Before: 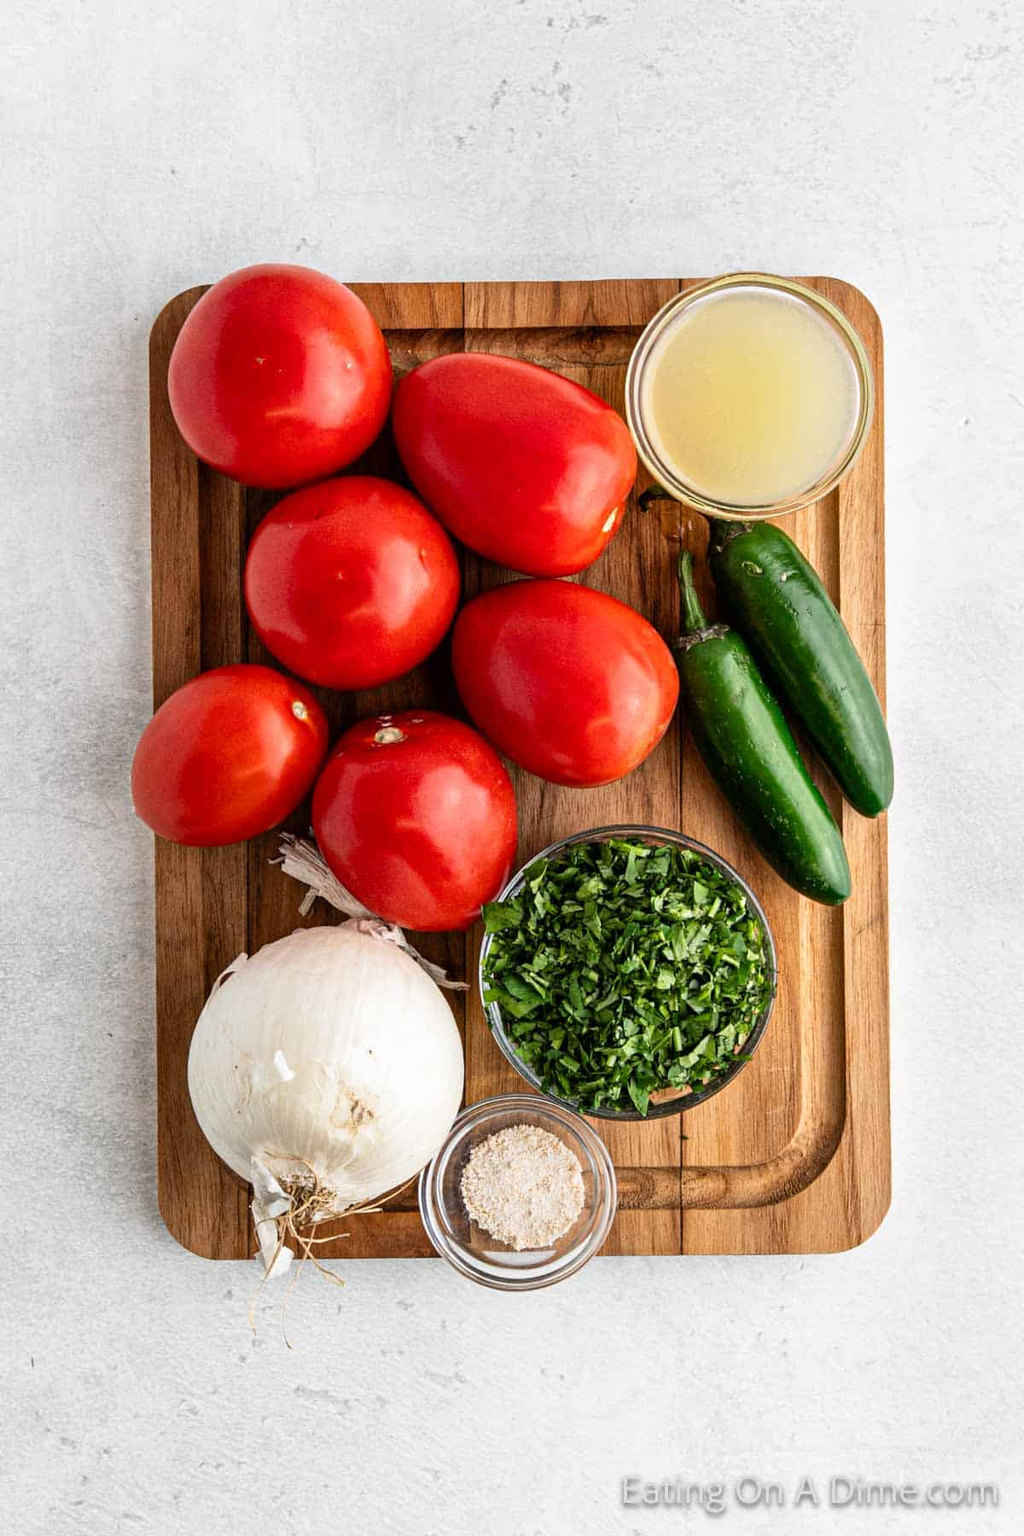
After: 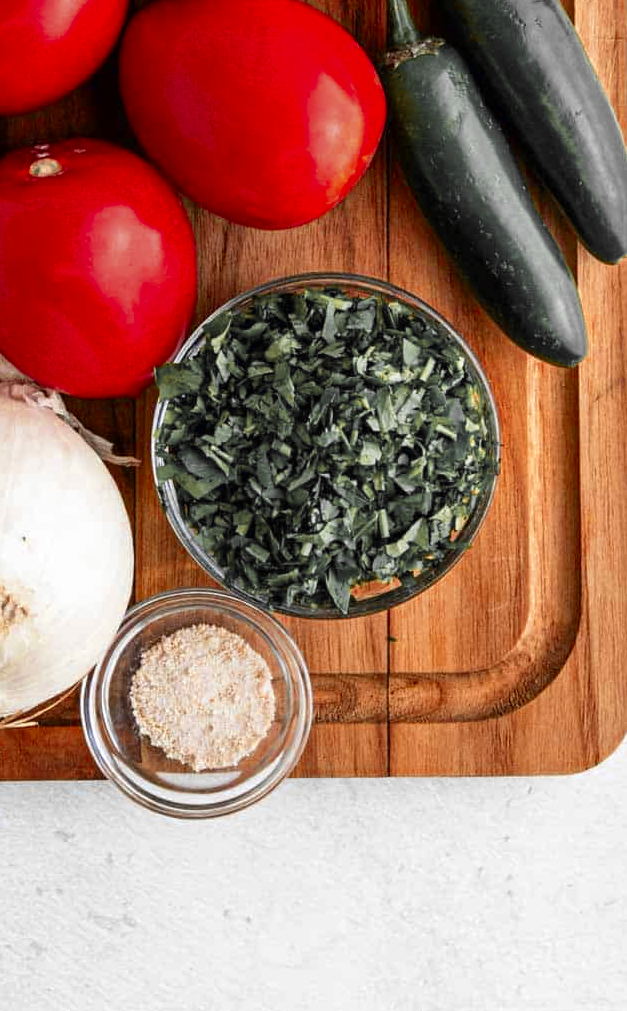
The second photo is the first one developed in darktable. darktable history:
exposure: compensate highlight preservation false
color zones: curves: ch0 [(0, 0.363) (0.128, 0.373) (0.25, 0.5) (0.402, 0.407) (0.521, 0.525) (0.63, 0.559) (0.729, 0.662) (0.867, 0.471)]; ch1 [(0, 0.515) (0.136, 0.618) (0.25, 0.5) (0.378, 0) (0.516, 0) (0.622, 0.593) (0.737, 0.819) (0.87, 0.593)]; ch2 [(0, 0.529) (0.128, 0.471) (0.282, 0.451) (0.386, 0.662) (0.516, 0.525) (0.633, 0.554) (0.75, 0.62) (0.875, 0.441)]
crop: left 34.199%, top 38.56%, right 13.535%, bottom 5.233%
